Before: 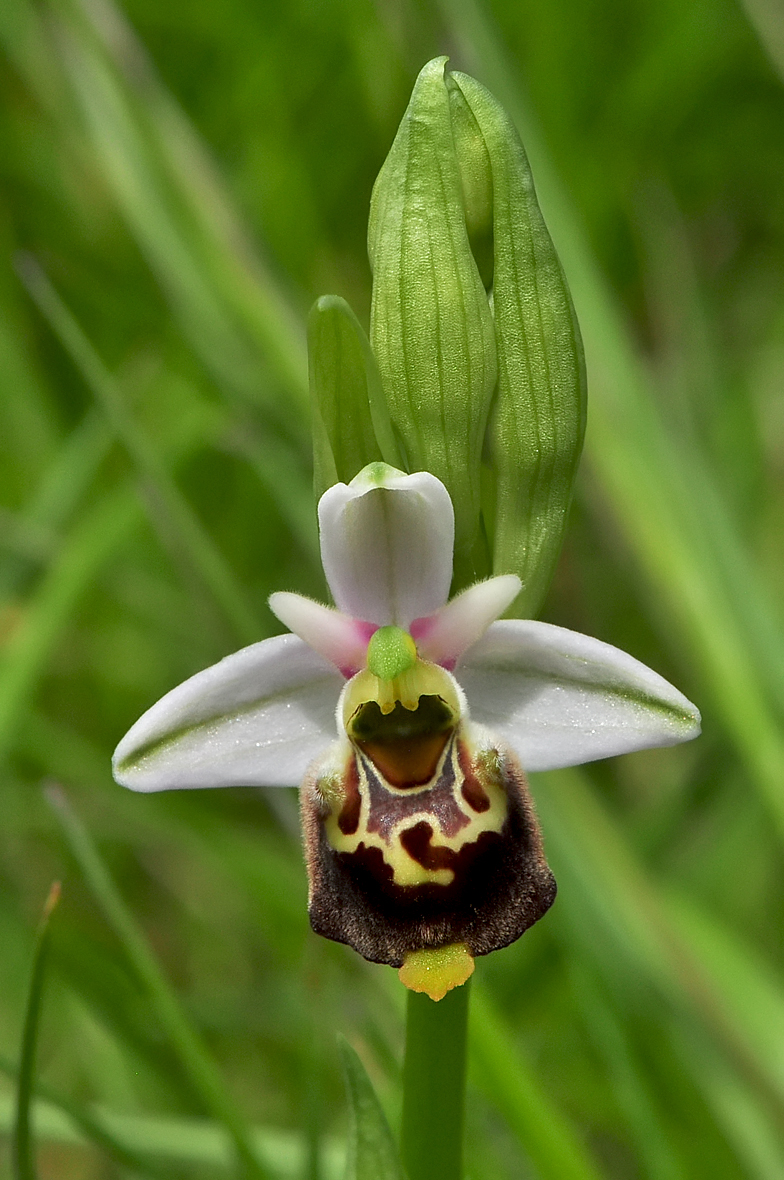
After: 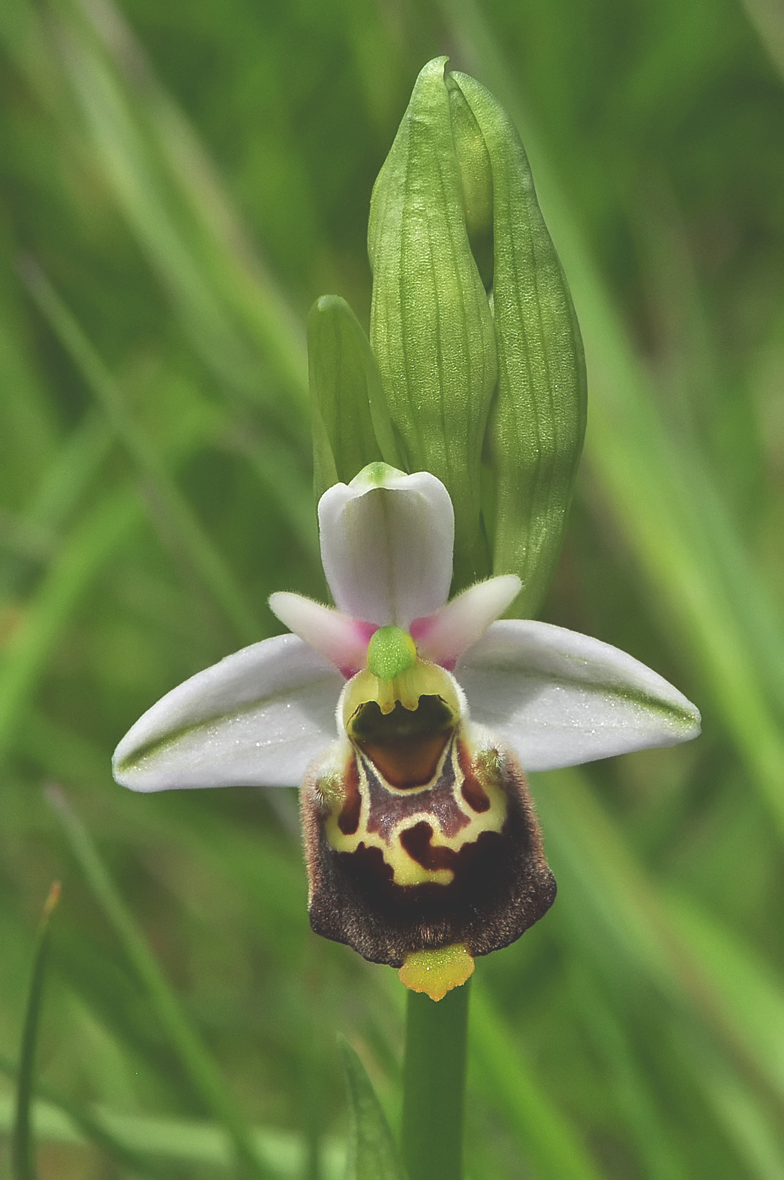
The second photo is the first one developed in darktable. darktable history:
color correction: highlights a* -0.251, highlights b* -0.082
exposure: black level correction -0.028, compensate highlight preservation false
